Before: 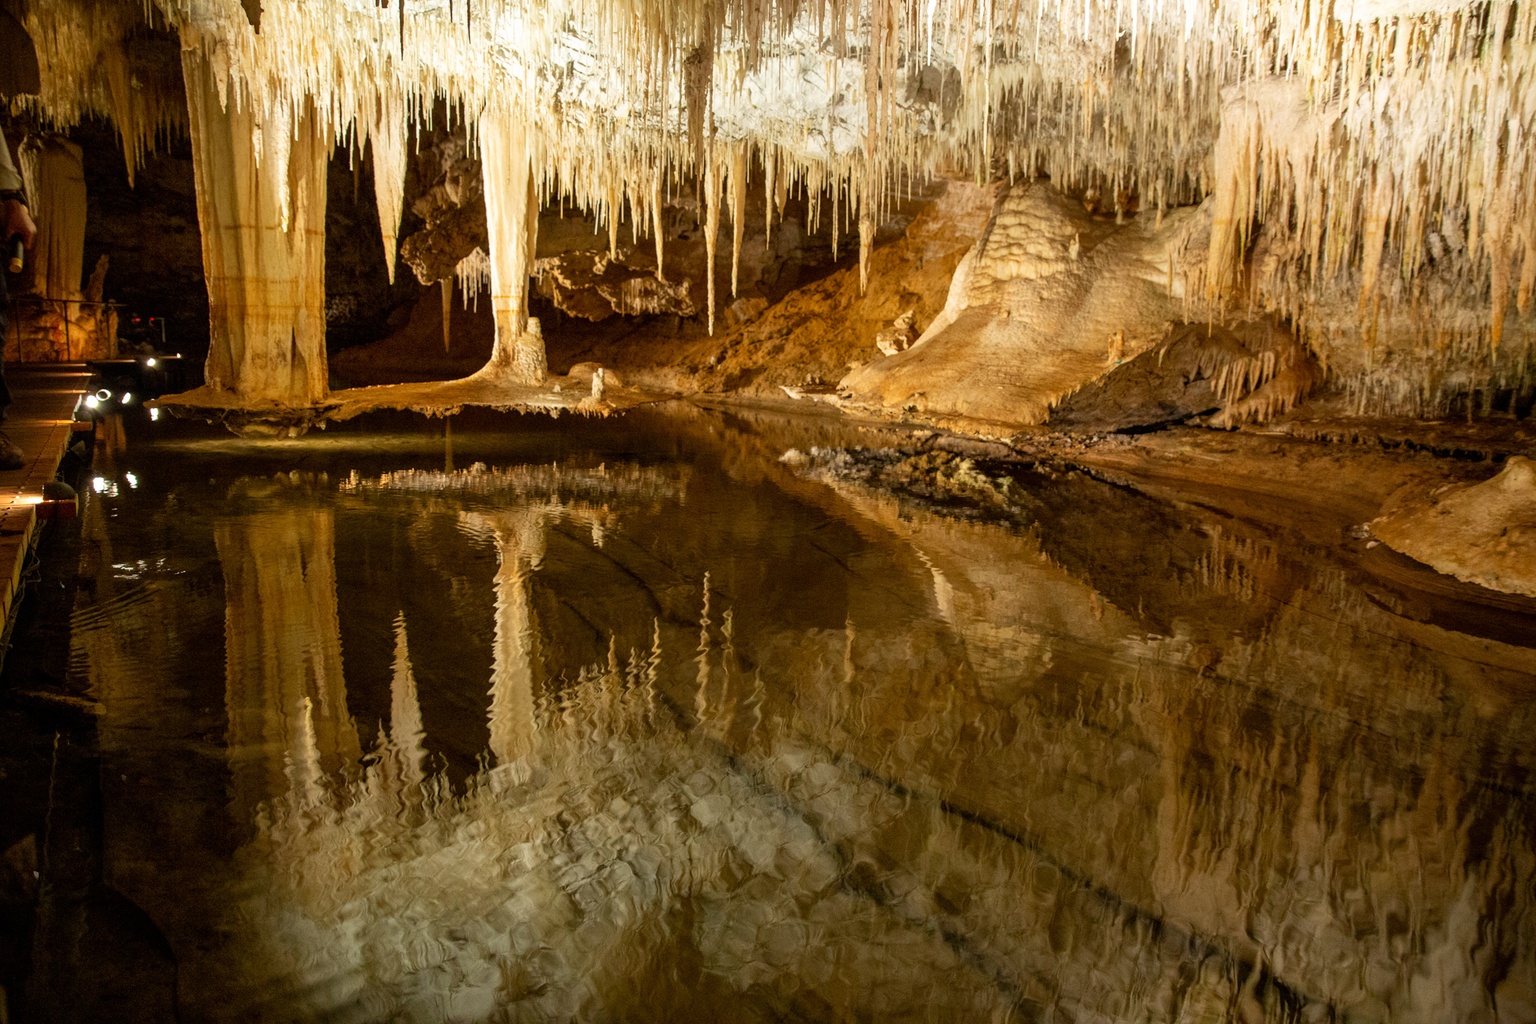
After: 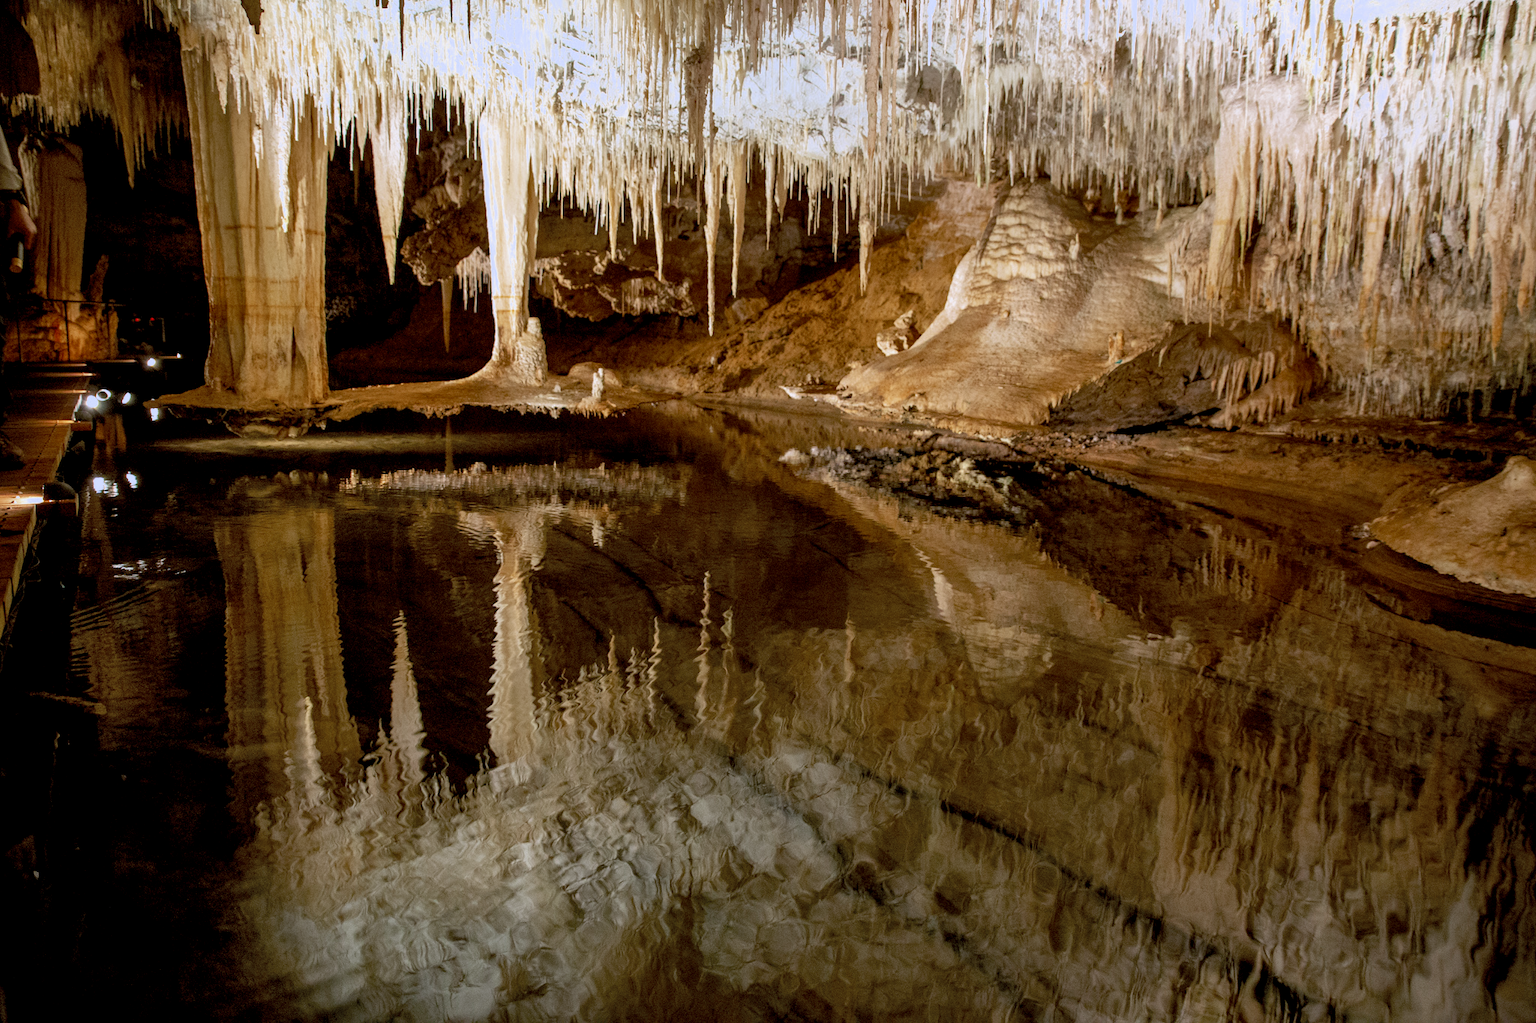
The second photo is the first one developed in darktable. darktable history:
exposure: black level correction 0.01, exposure 0.011 EV, compensate highlight preservation false
shadows and highlights: shadows 25, highlights -25
color zones: curves: ch0 [(0, 0.5) (0.125, 0.4) (0.25, 0.5) (0.375, 0.4) (0.5, 0.4) (0.625, 0.35) (0.75, 0.35) (0.875, 0.5)]; ch1 [(0, 0.35) (0.125, 0.45) (0.25, 0.35) (0.375, 0.35) (0.5, 0.35) (0.625, 0.35) (0.75, 0.45) (0.875, 0.35)]; ch2 [(0, 0.6) (0.125, 0.5) (0.25, 0.5) (0.375, 0.6) (0.5, 0.6) (0.625, 0.5) (0.75, 0.5) (0.875, 0.5)]
color calibration: illuminant as shot in camera, x 0.377, y 0.392, temperature 4169.3 K, saturation algorithm version 1 (2020)
